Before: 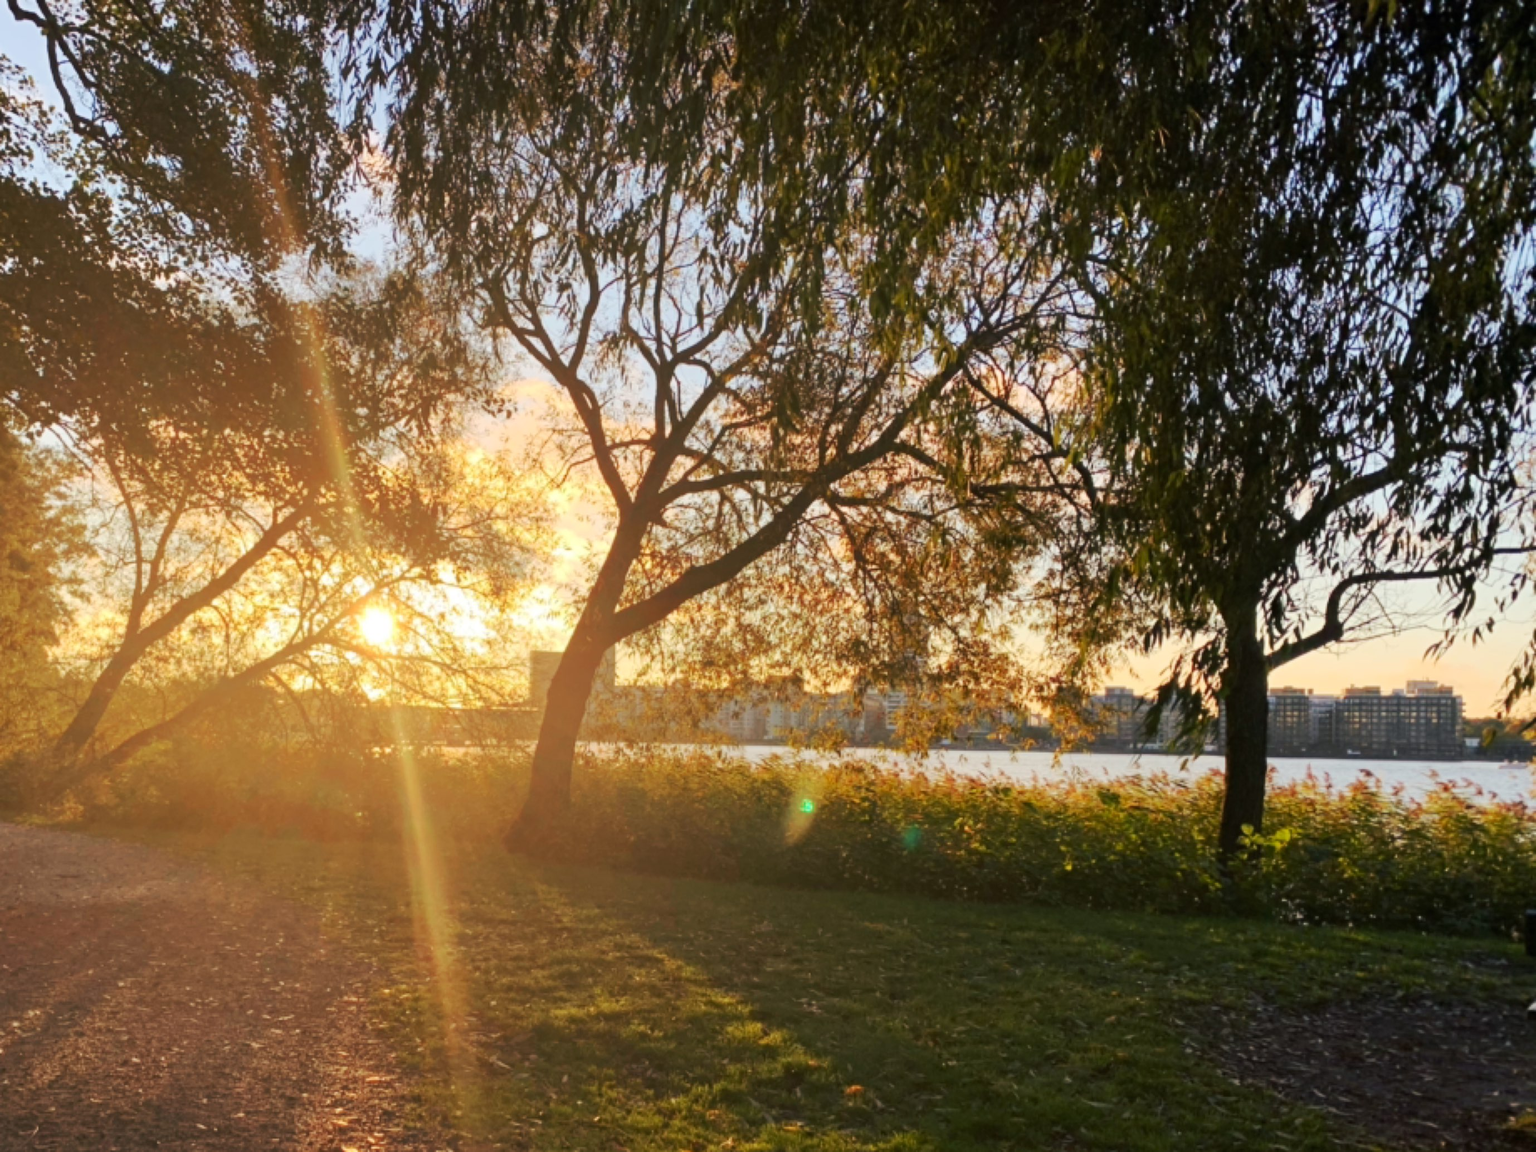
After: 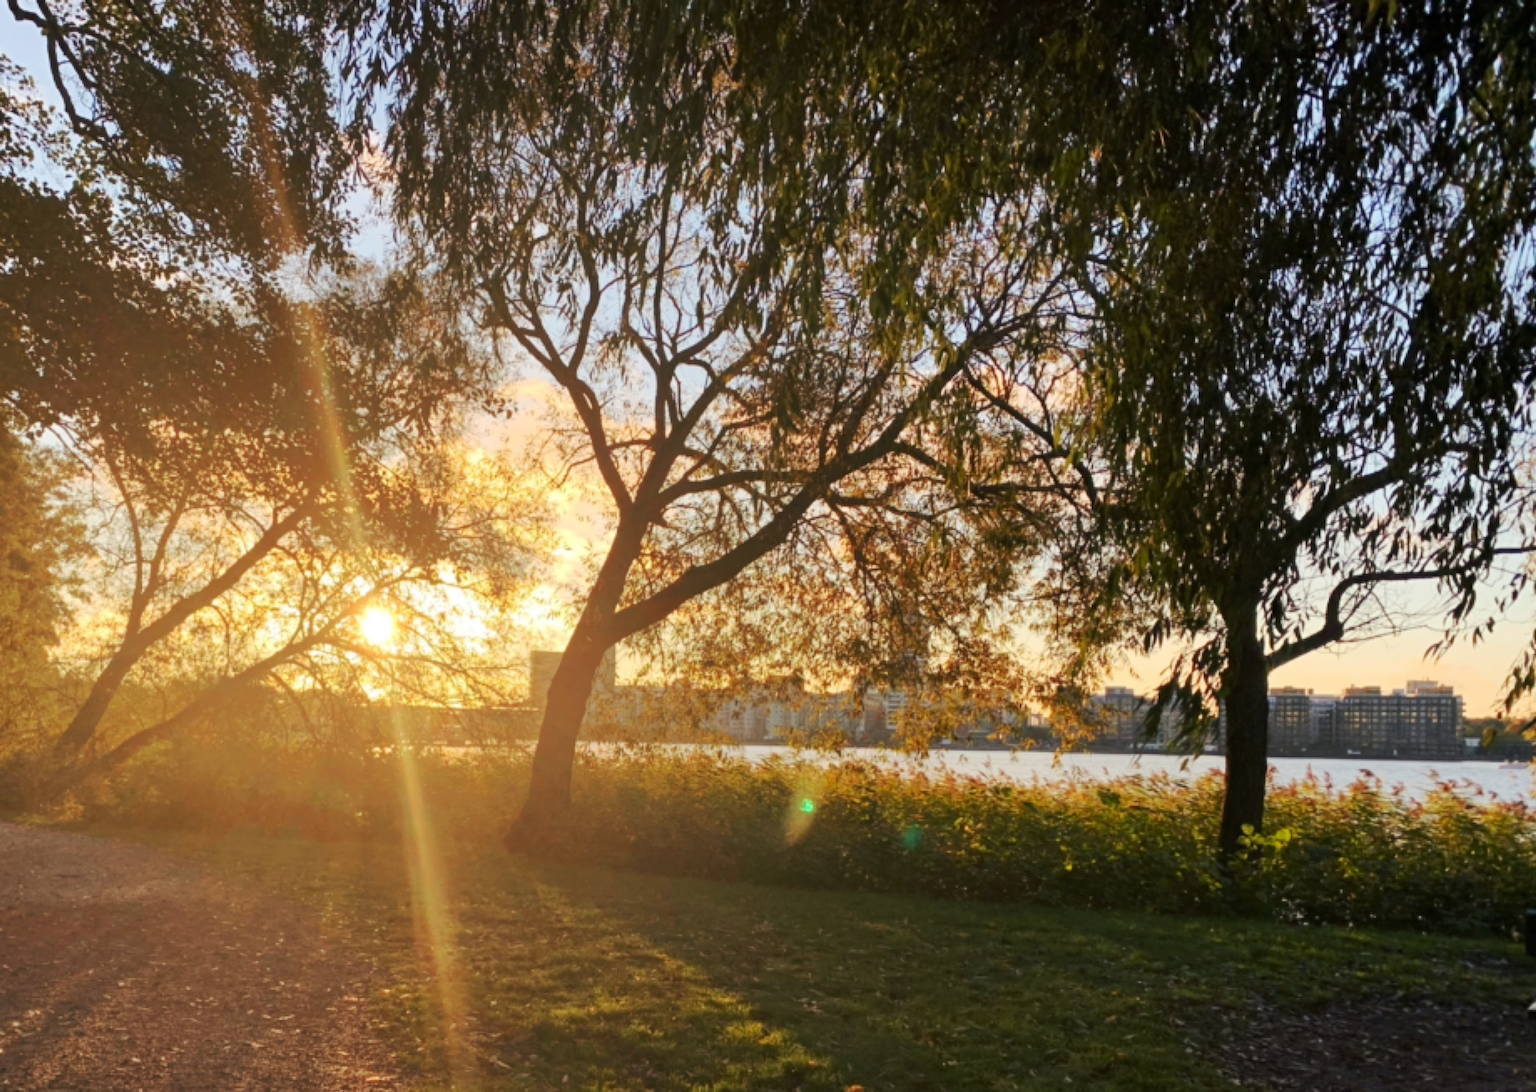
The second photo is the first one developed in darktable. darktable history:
levels: levels [0, 0.51, 1]
crop and rotate: top 0%, bottom 5.097%
